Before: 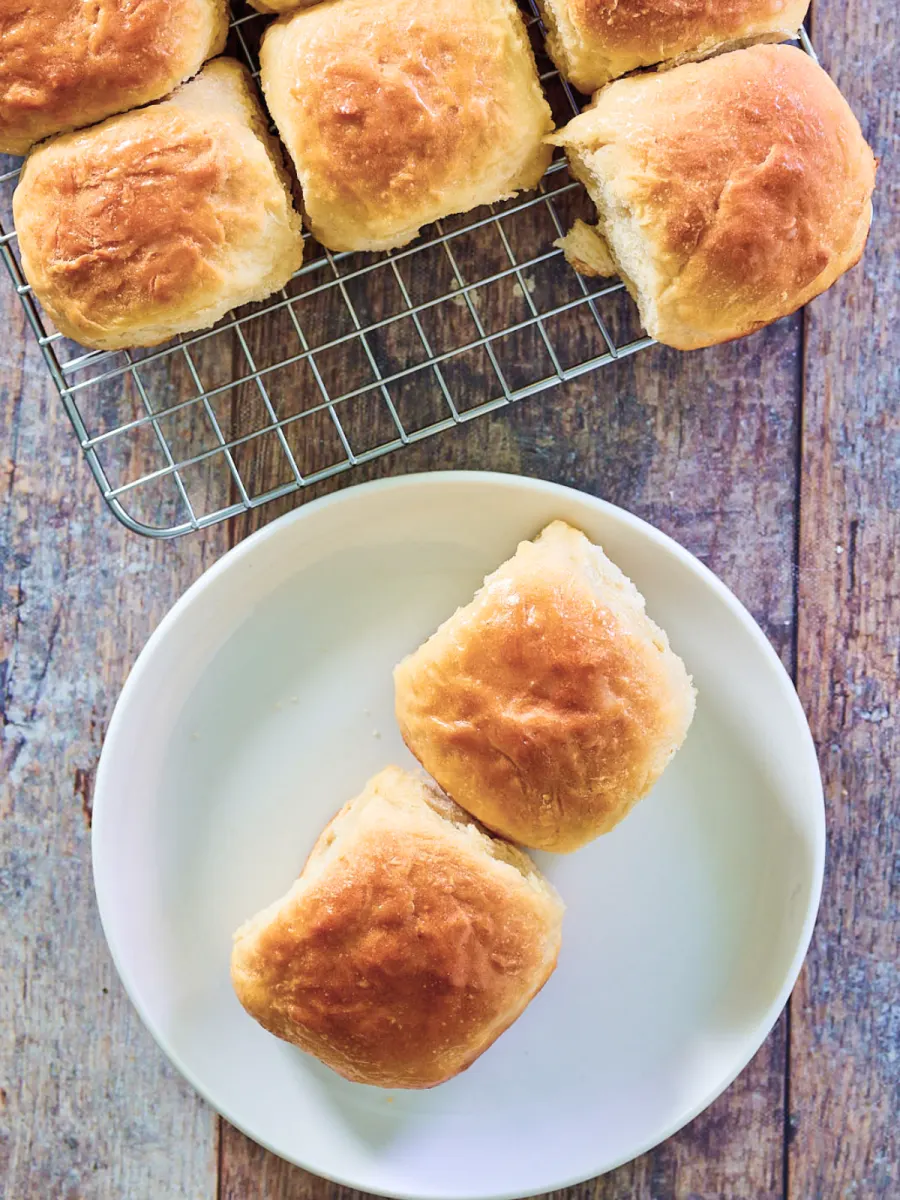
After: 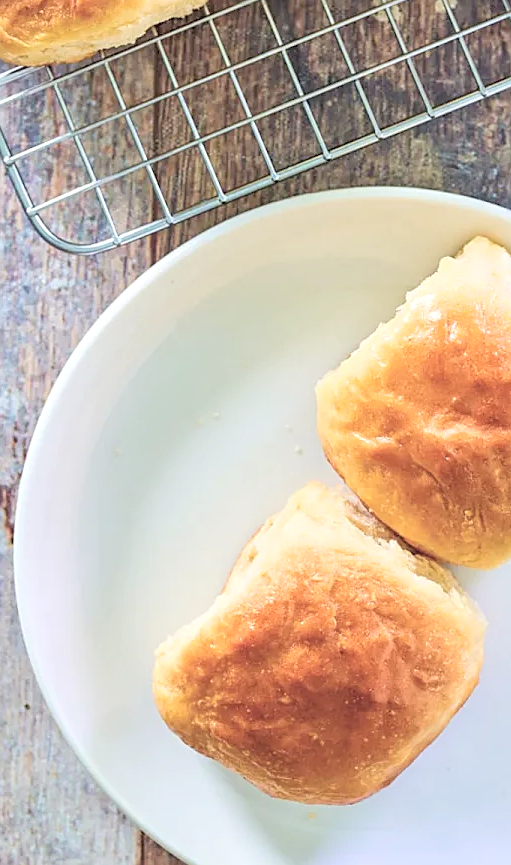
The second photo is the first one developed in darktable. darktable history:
contrast brightness saturation: brightness 0.28
sharpen: on, module defaults
crop: left 8.774%, top 23.667%, right 34.42%, bottom 4.249%
local contrast: on, module defaults
